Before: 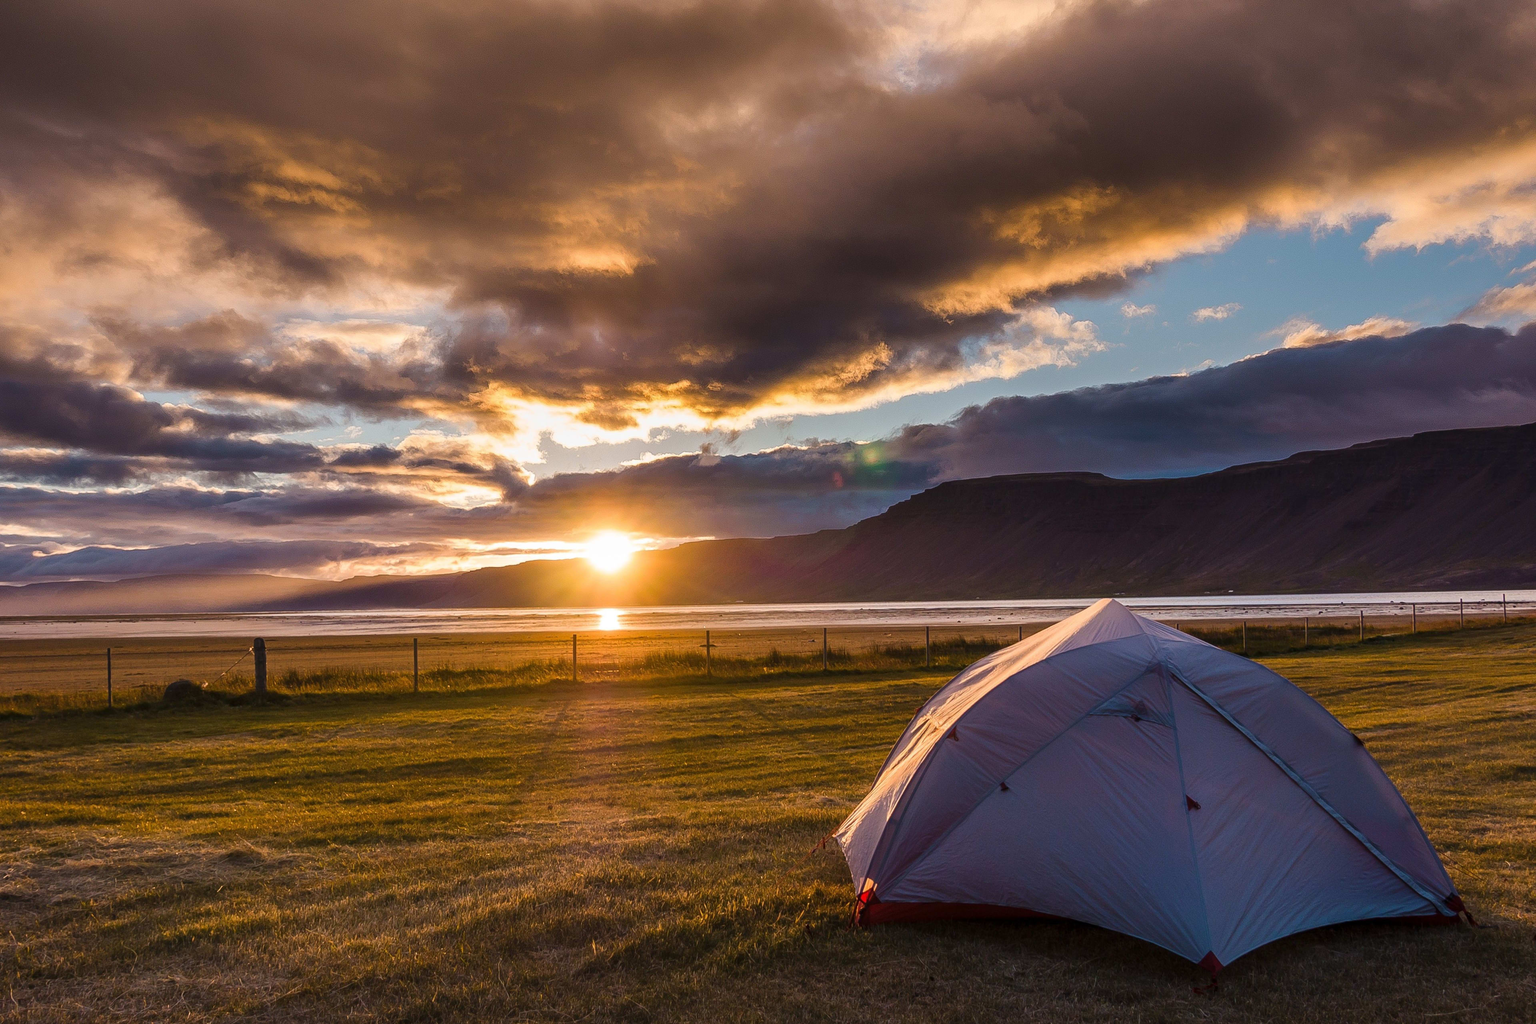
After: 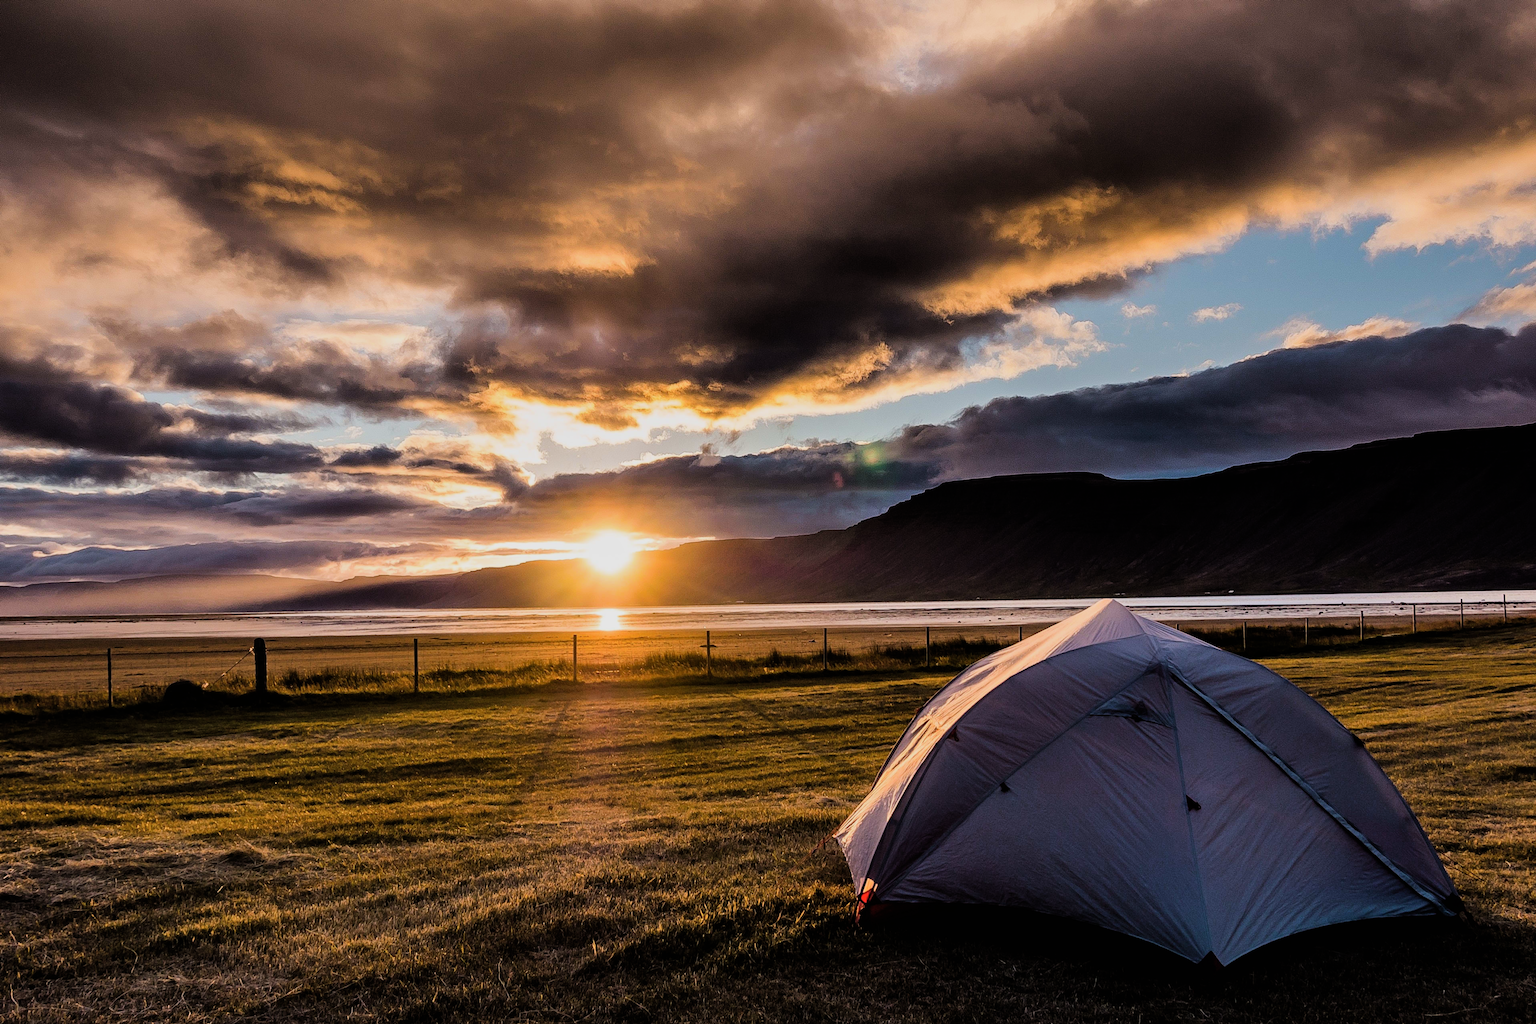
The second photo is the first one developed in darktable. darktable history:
filmic rgb: black relative exposure -4.98 EV, white relative exposure 3.99 EV, hardness 2.89, contrast 1.391
shadows and highlights: shadows 29.3, highlights -28.83, low approximation 0.01, soften with gaussian
